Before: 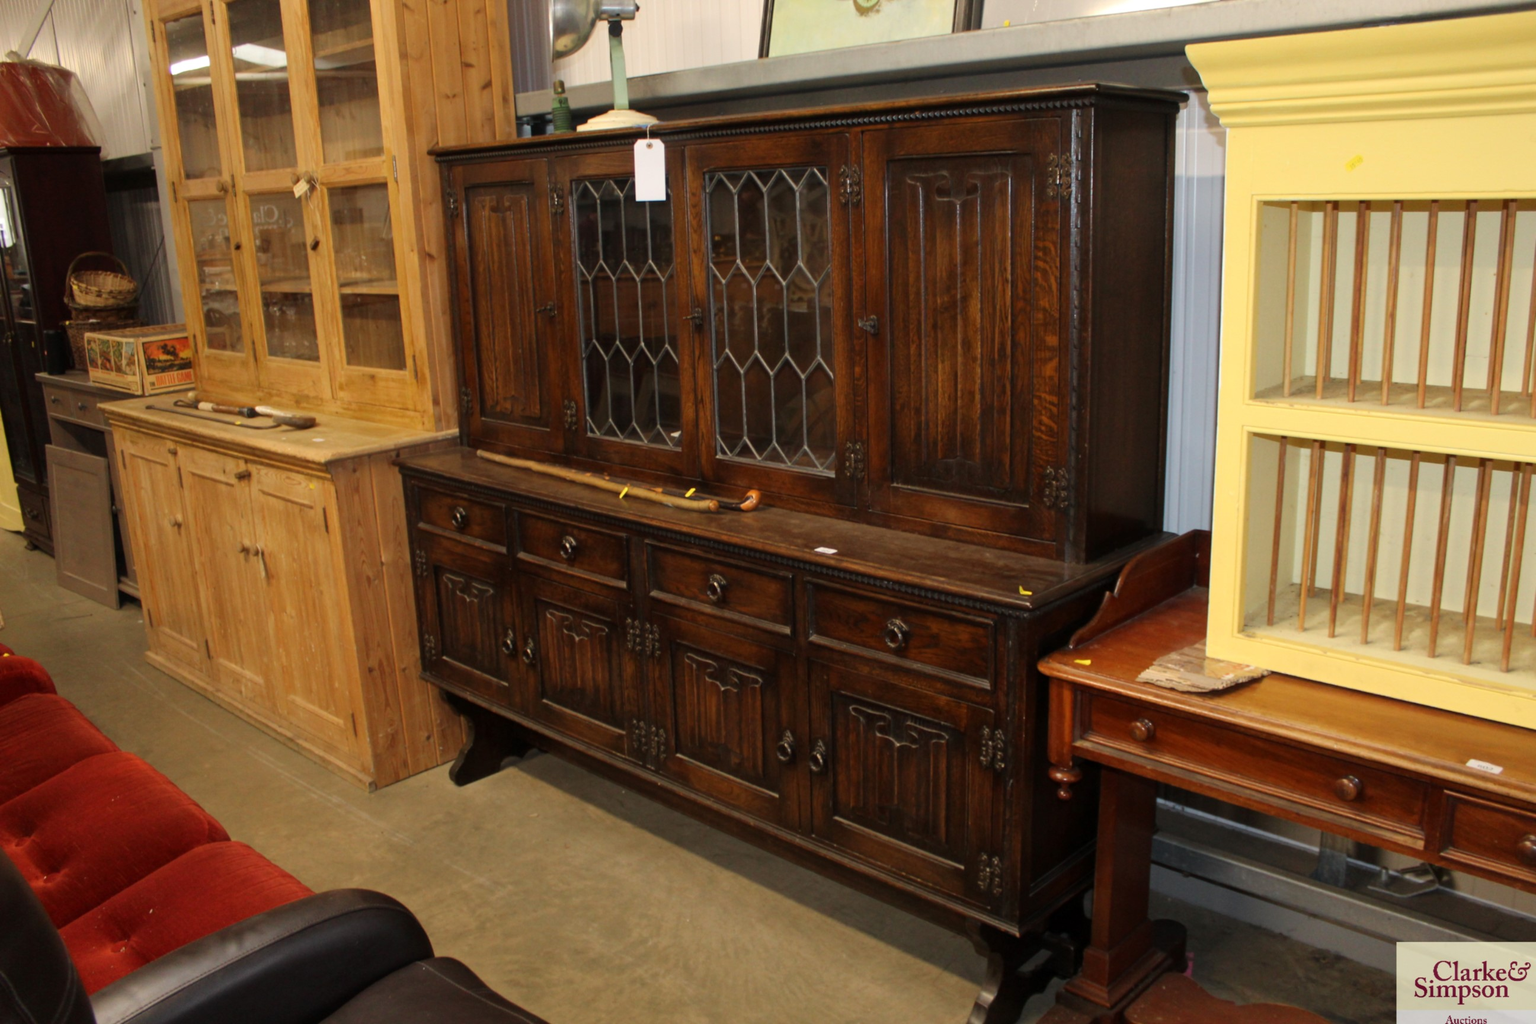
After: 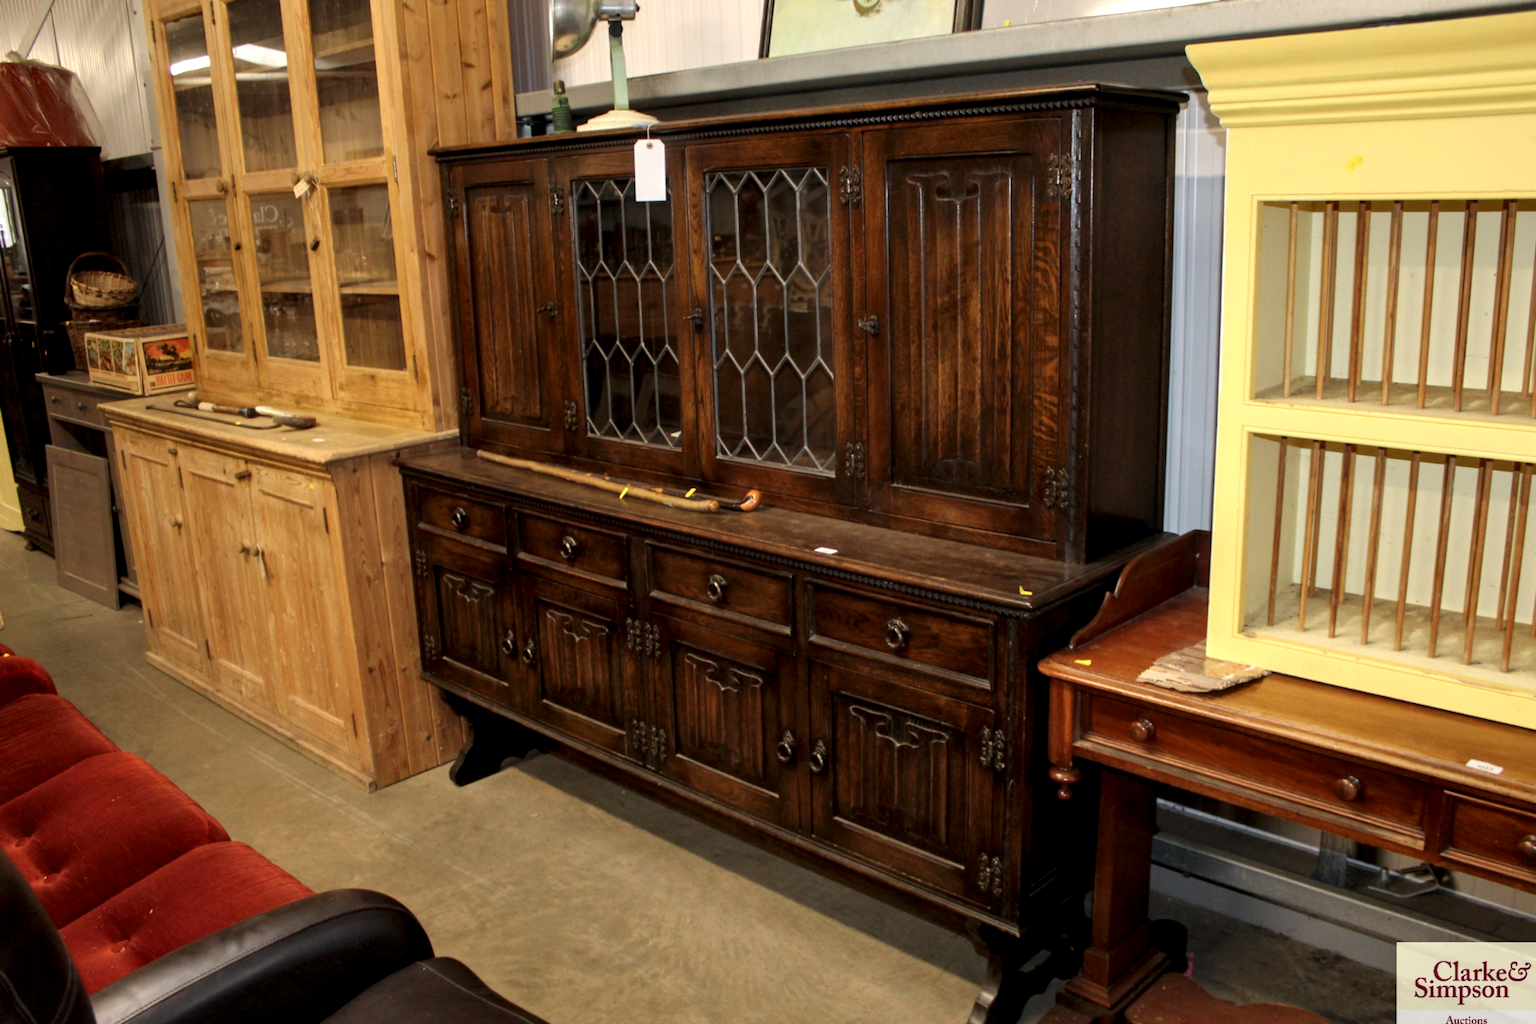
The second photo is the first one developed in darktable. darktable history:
white balance: emerald 1
local contrast: detail 135%, midtone range 0.75
